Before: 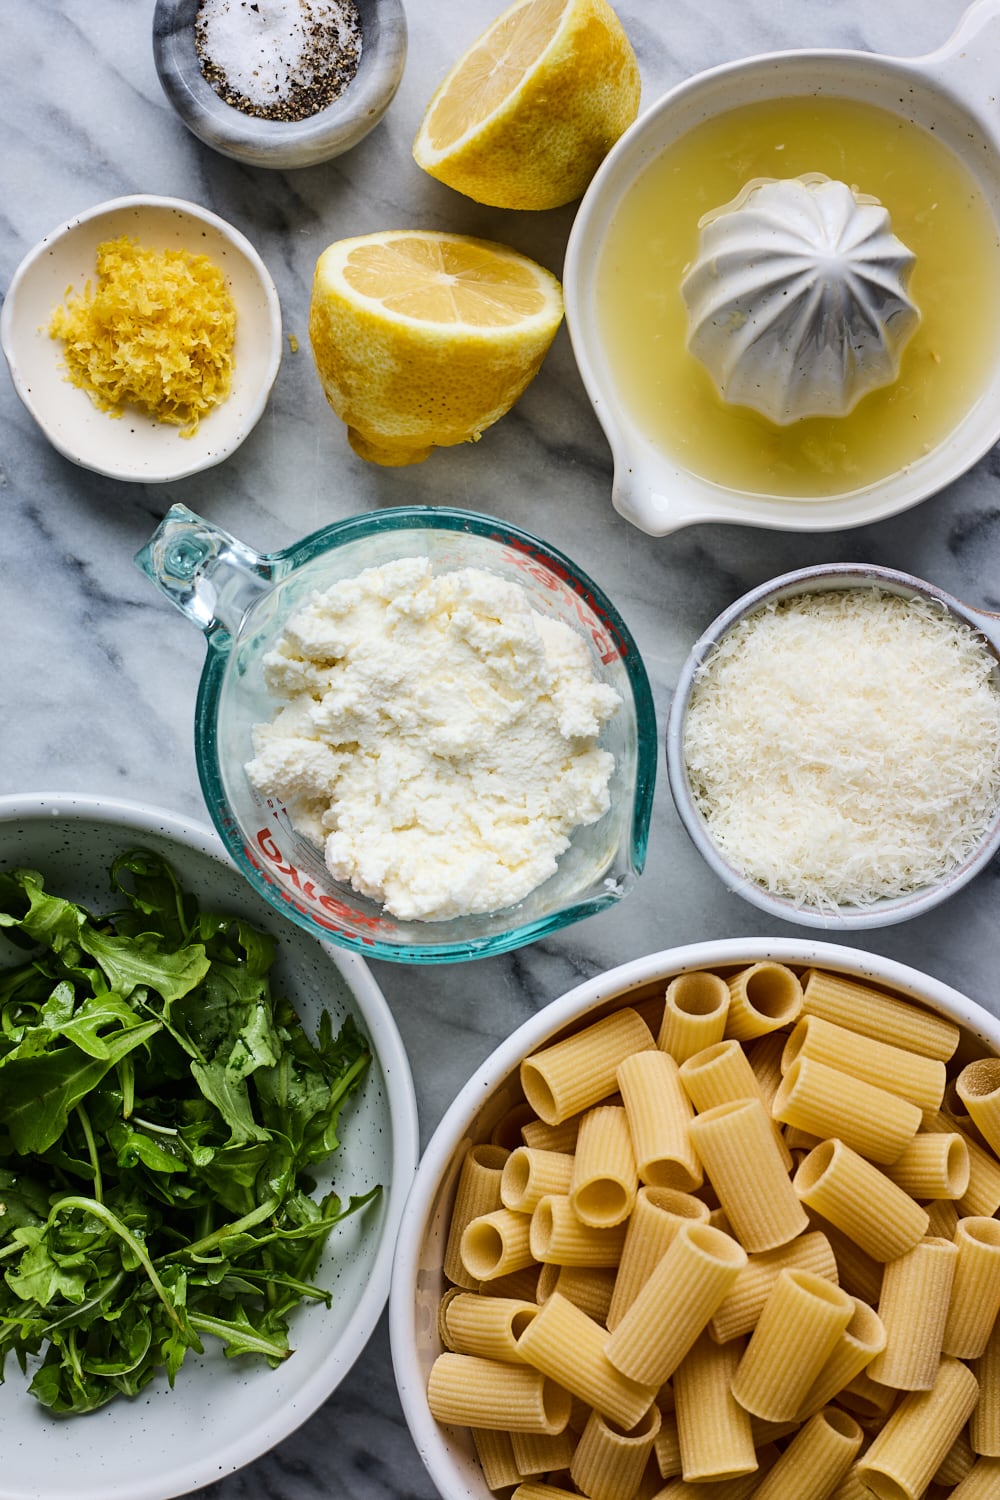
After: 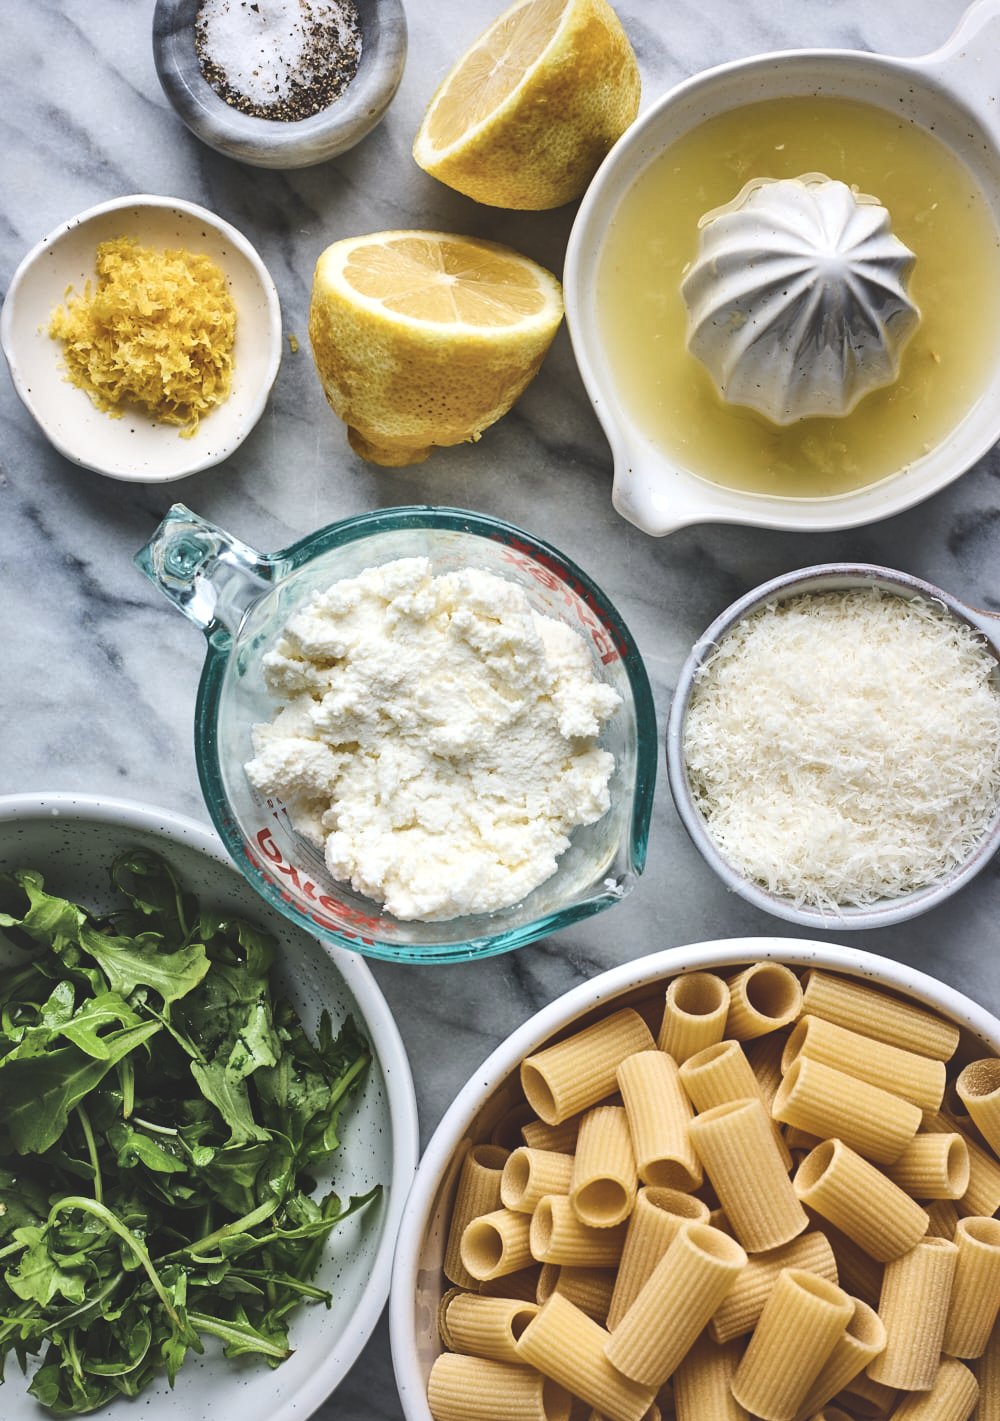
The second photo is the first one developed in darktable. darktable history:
exposure: black level correction -0.029, compensate exposure bias true, compensate highlight preservation false
crop and rotate: top 0.009%, bottom 5.202%
contrast brightness saturation: saturation -0.056
local contrast: mode bilateral grid, contrast 19, coarseness 51, detail 172%, midtone range 0.2
